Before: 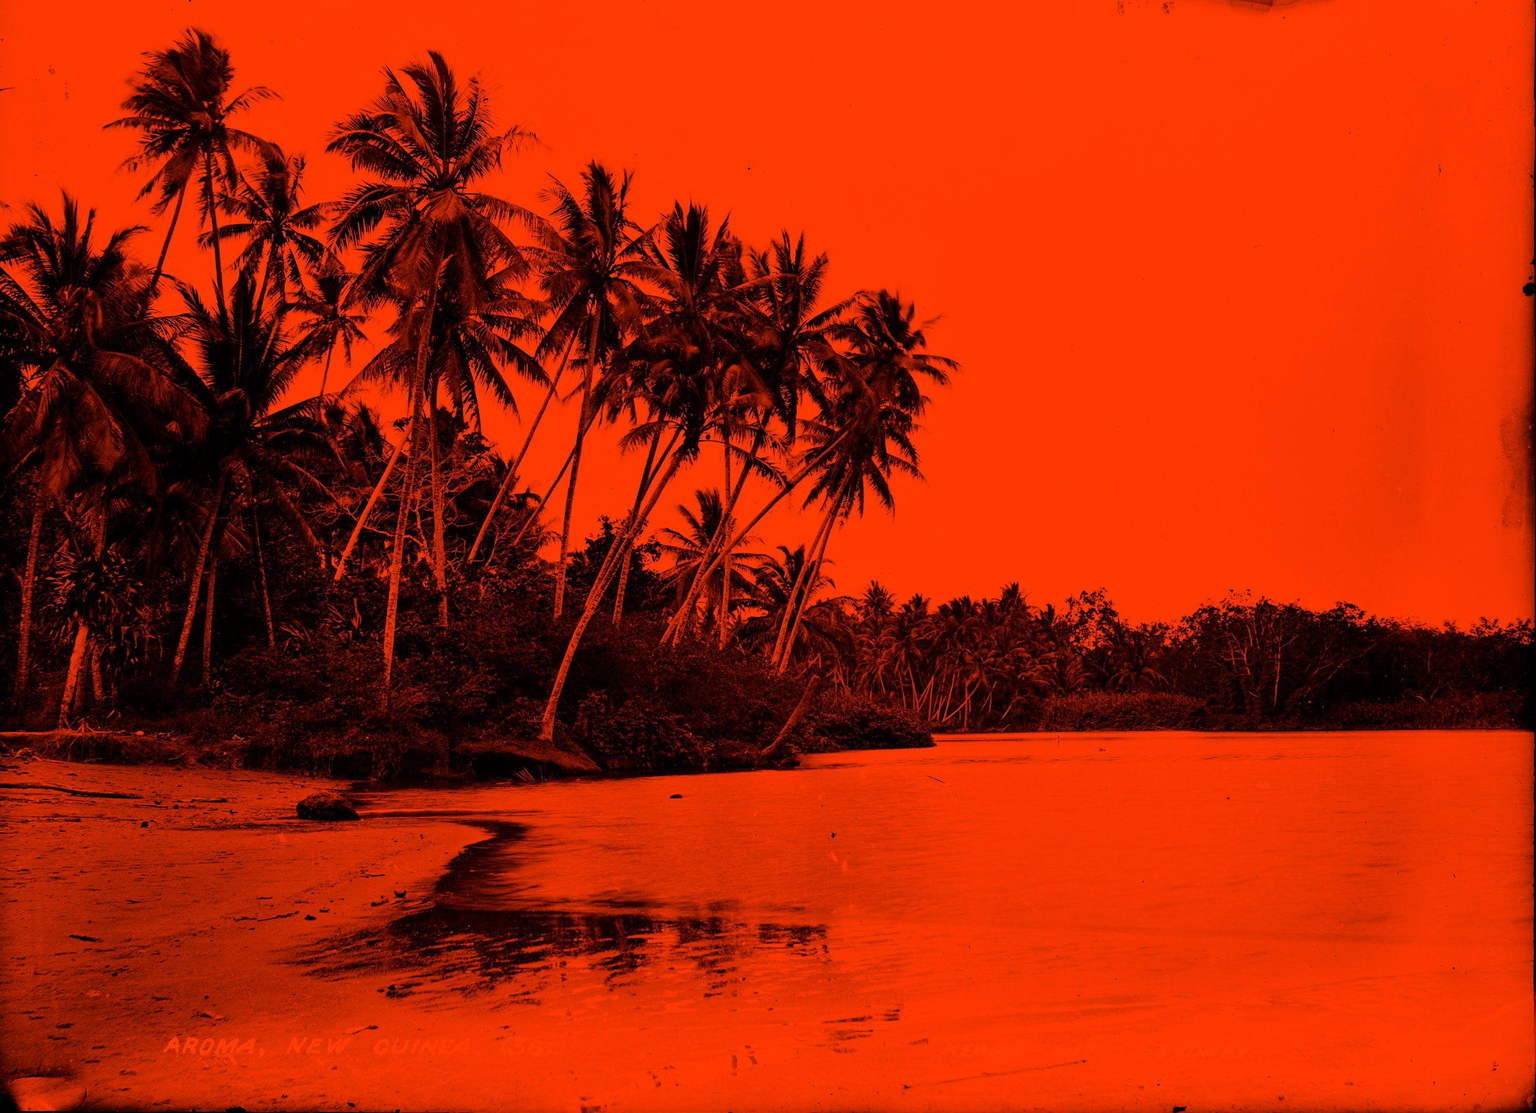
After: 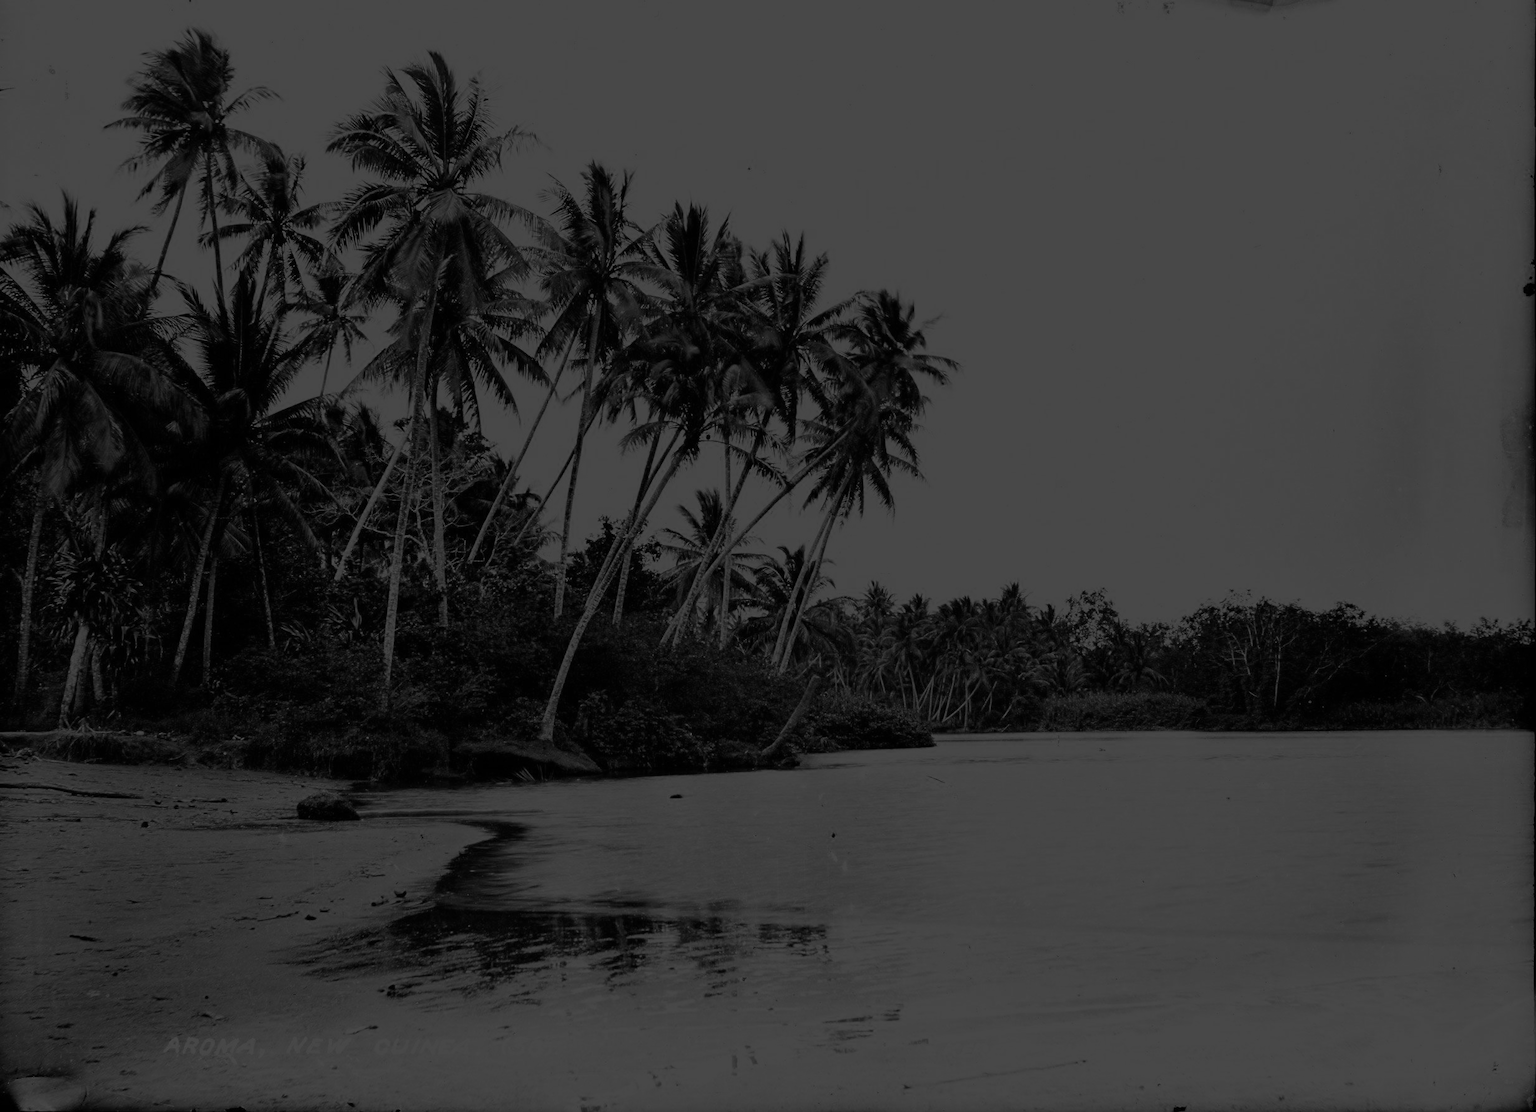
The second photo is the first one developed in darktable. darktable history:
color zones: curves: ch0 [(0.002, 0.429) (0.121, 0.212) (0.198, 0.113) (0.276, 0.344) (0.331, 0.541) (0.41, 0.56) (0.482, 0.289) (0.619, 0.227) (0.721, 0.18) (0.821, 0.435) (0.928, 0.555) (1, 0.587)]; ch1 [(0, 0) (0.143, 0) (0.286, 0) (0.429, 0) (0.571, 0) (0.714, 0) (0.857, 0)]
tone equalizer: -8 EV -0.733 EV, -7 EV -0.701 EV, -6 EV -0.605 EV, -5 EV -0.373 EV, -3 EV 0.397 EV, -2 EV 0.6 EV, -1 EV 0.674 EV, +0 EV 0.747 EV, edges refinement/feathering 500, mask exposure compensation -1.57 EV, preserve details no
